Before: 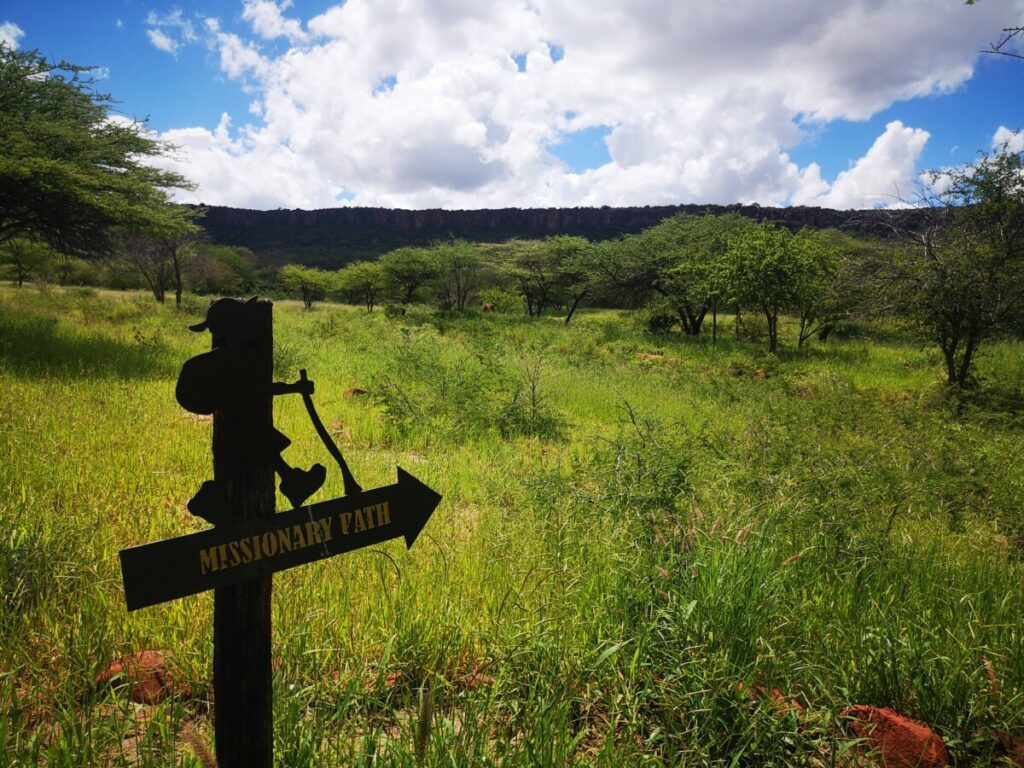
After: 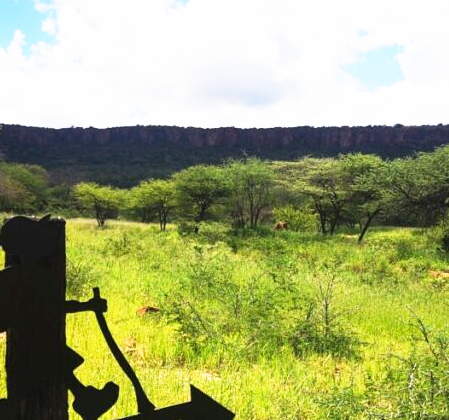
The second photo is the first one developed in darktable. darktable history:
base curve: curves: ch0 [(0, 0) (0.495, 0.917) (1, 1)], preserve colors none
crop: left 20.274%, top 10.754%, right 35.853%, bottom 34.452%
